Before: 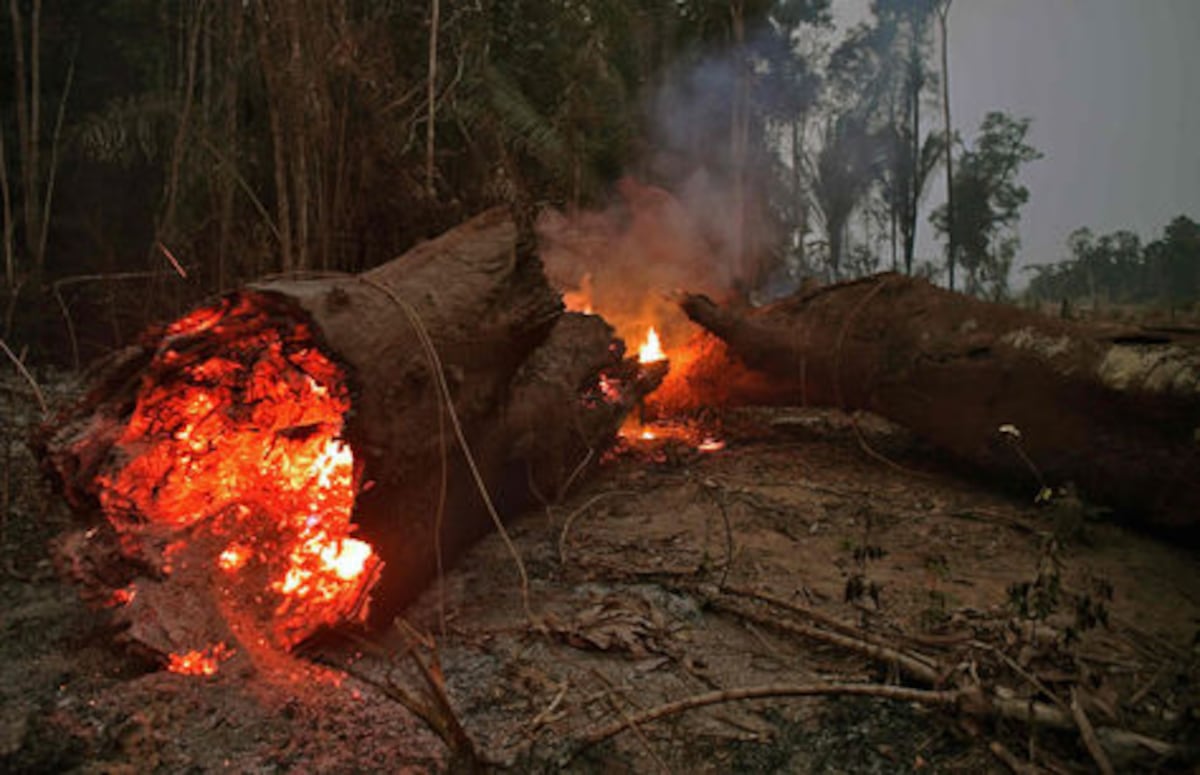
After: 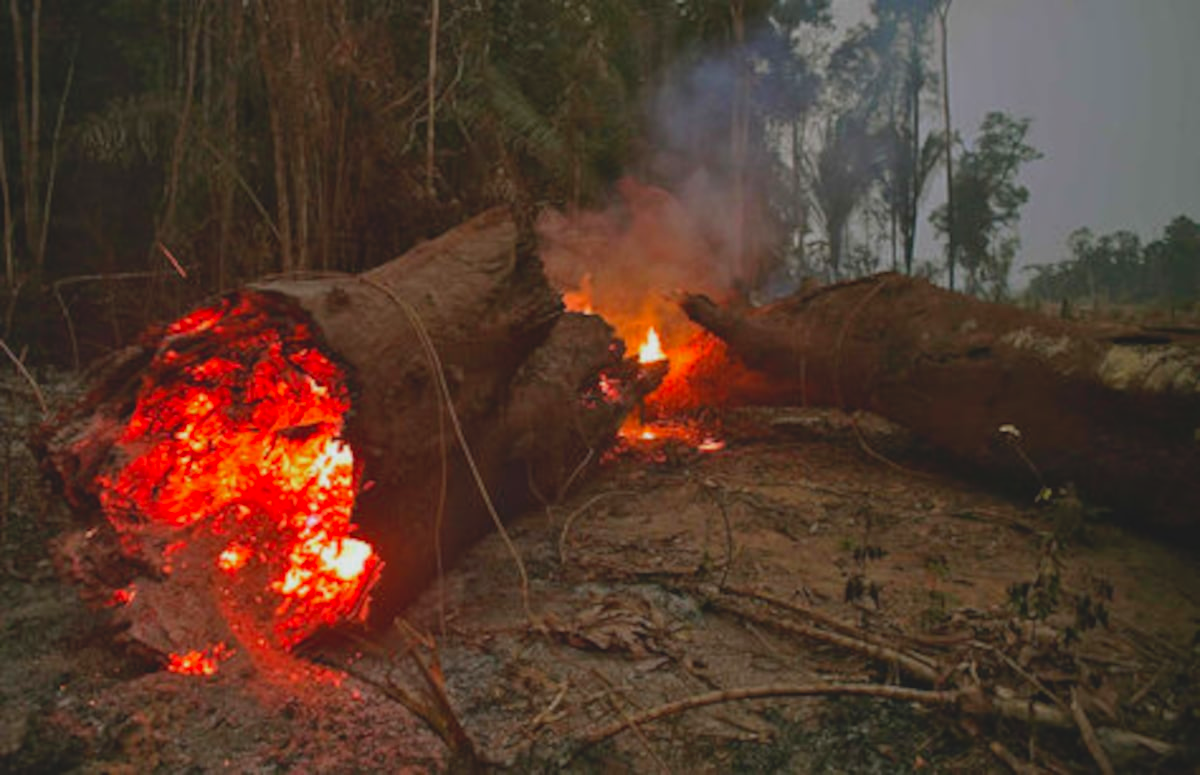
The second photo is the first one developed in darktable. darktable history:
contrast brightness saturation: contrast -0.19, saturation 0.19
tone equalizer: on, module defaults
